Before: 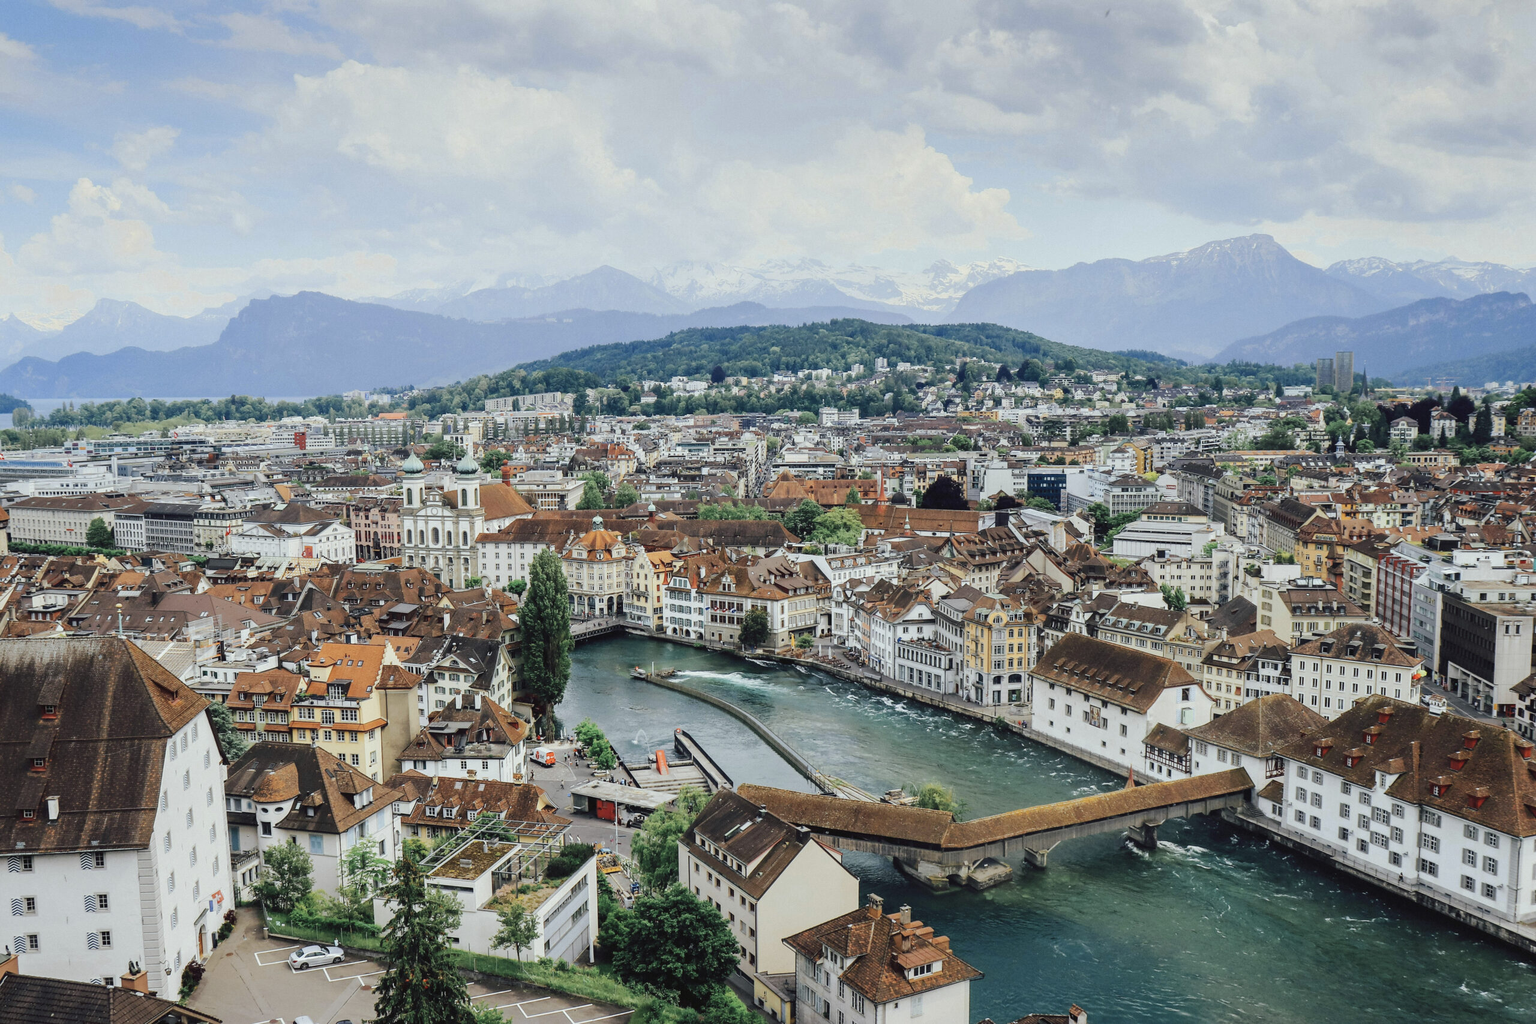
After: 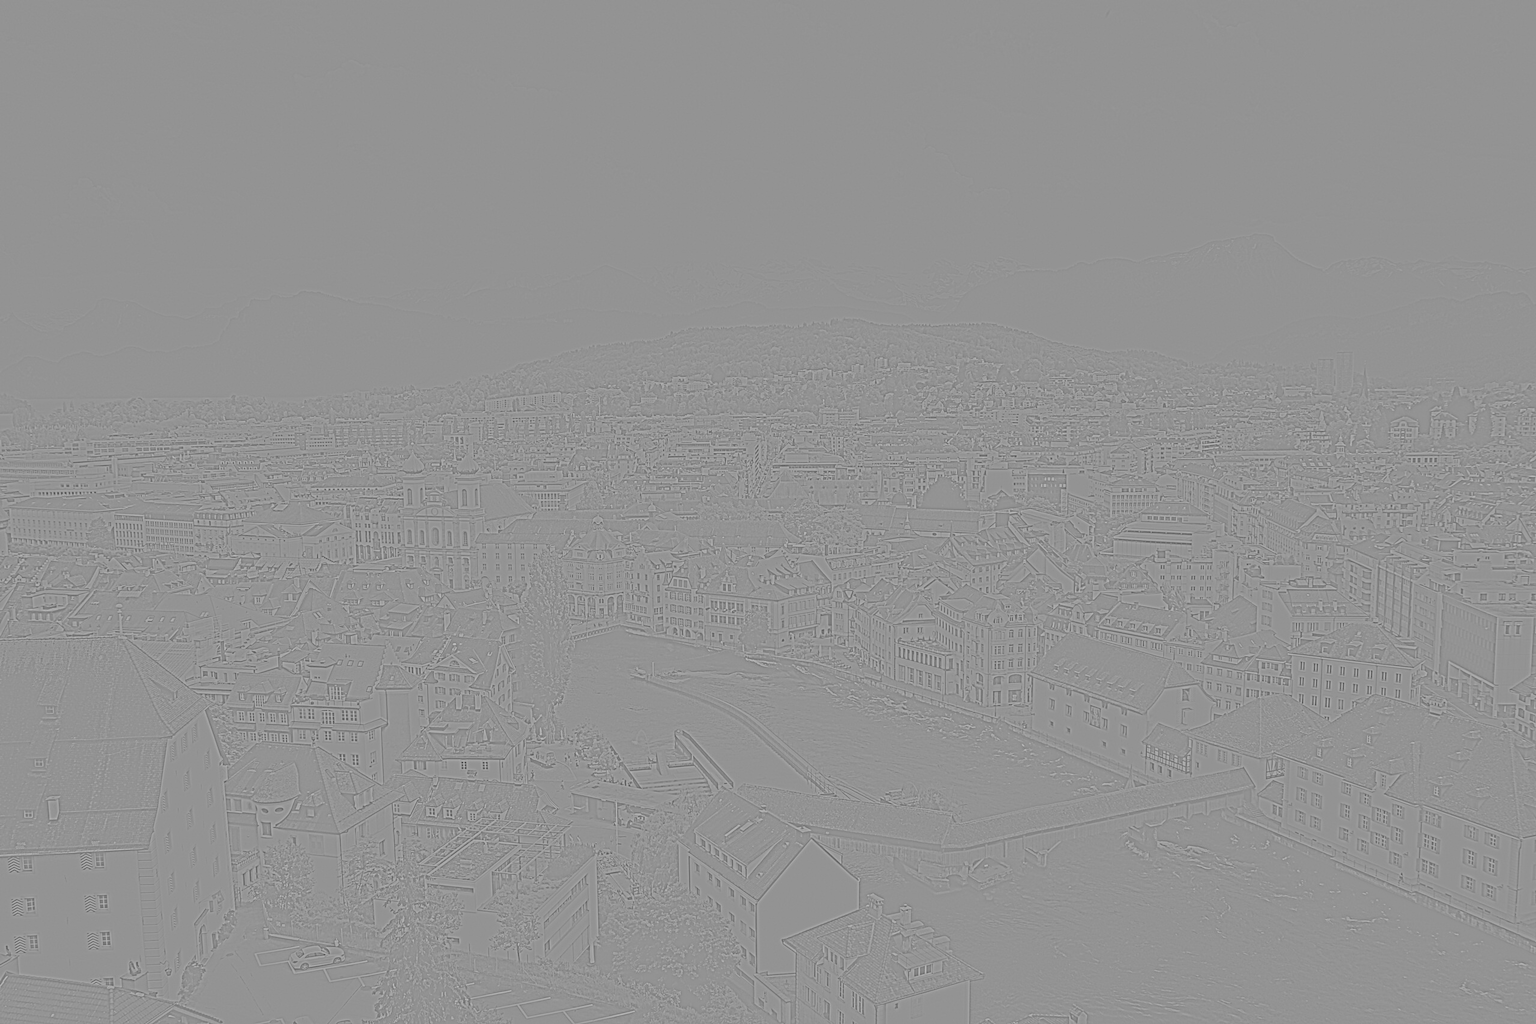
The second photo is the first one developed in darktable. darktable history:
base curve: curves: ch0 [(0, 0) (0.036, 0.025) (0.121, 0.166) (0.206, 0.329) (0.605, 0.79) (1, 1)], preserve colors none
highpass: sharpness 5.84%, contrast boost 8.44%
